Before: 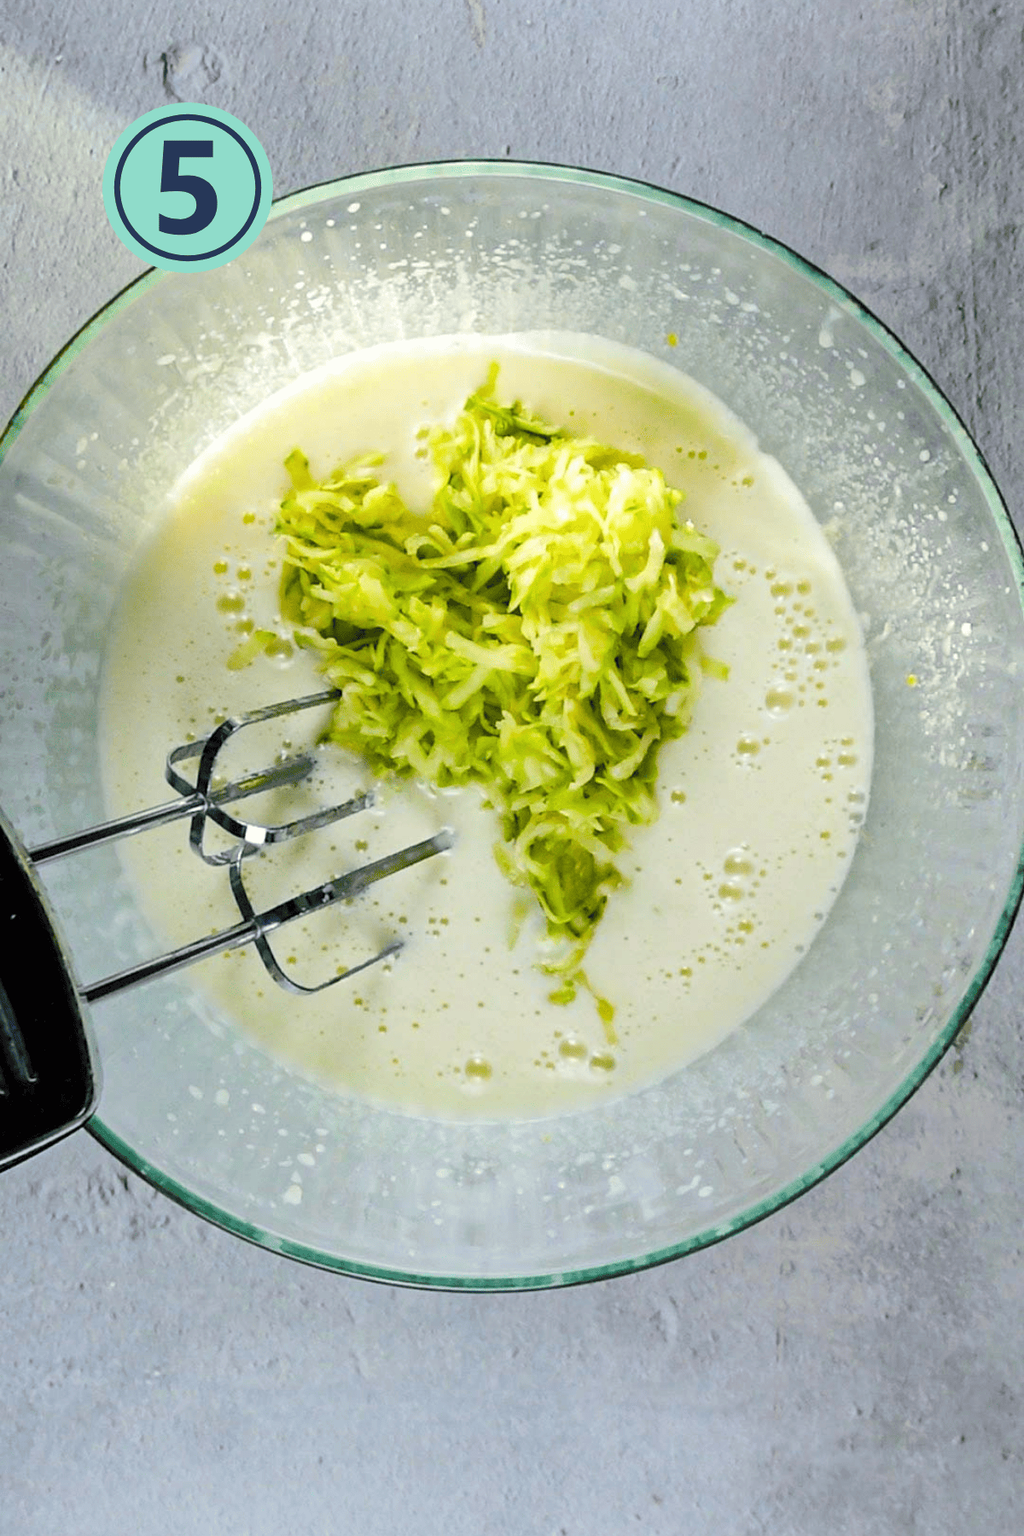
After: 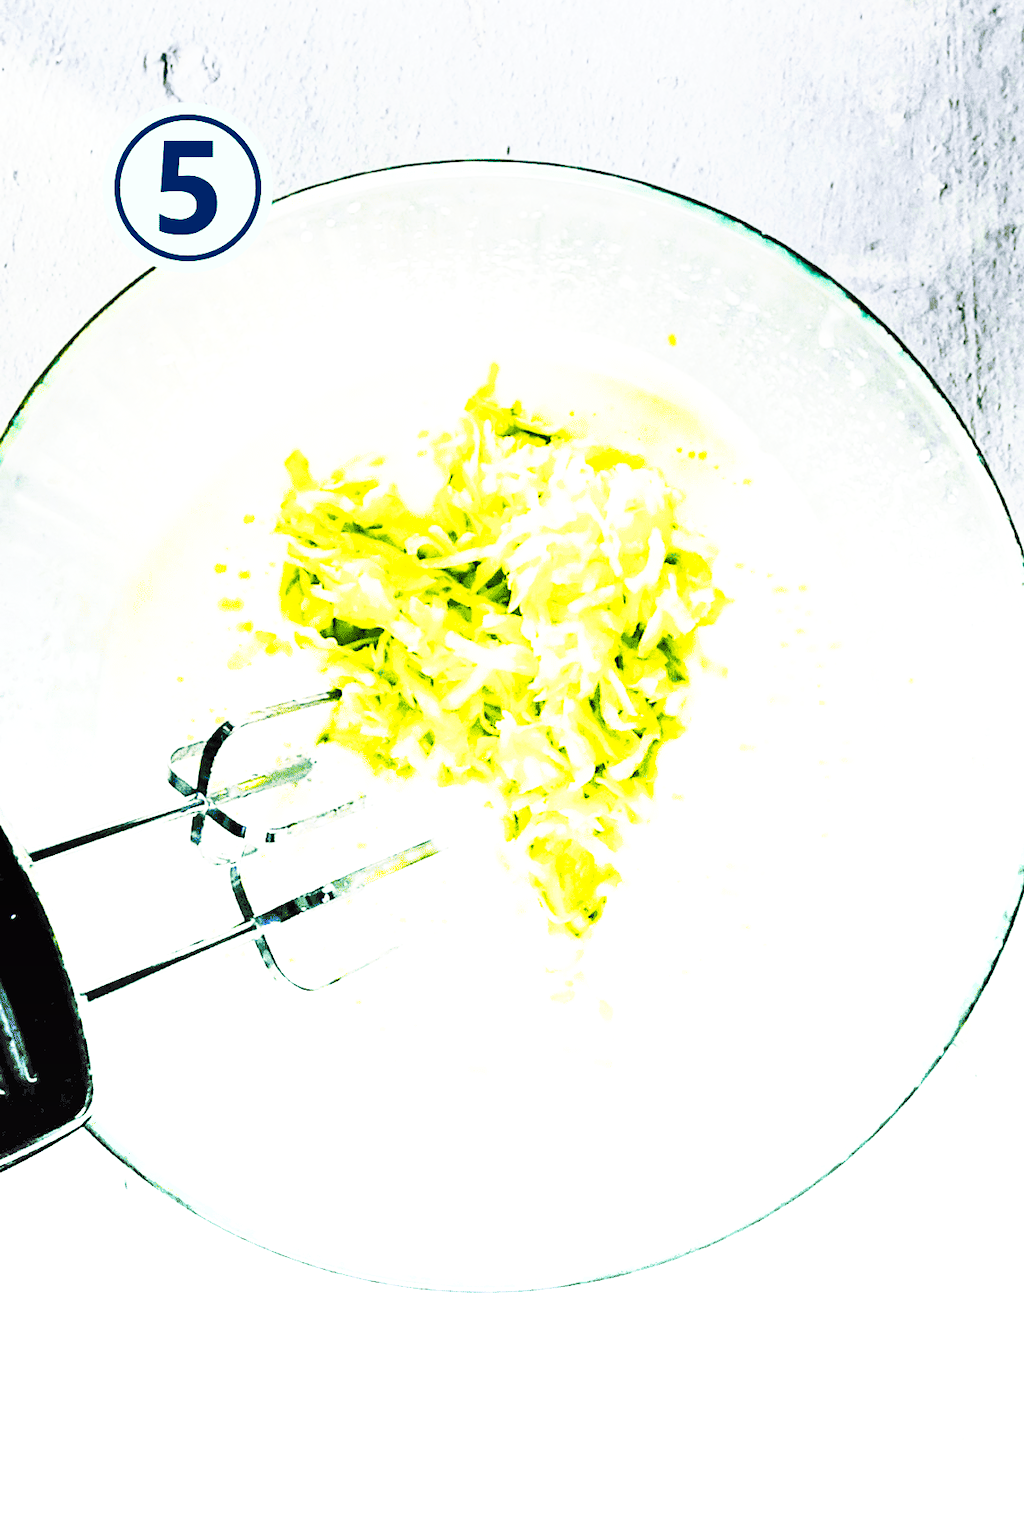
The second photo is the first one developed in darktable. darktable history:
exposure: exposure 0.657 EV, compensate highlight preservation false
tone curve: curves: ch0 [(0, 0) (0.003, 0.003) (0.011, 0.006) (0.025, 0.01) (0.044, 0.015) (0.069, 0.02) (0.1, 0.027) (0.136, 0.036) (0.177, 0.05) (0.224, 0.07) (0.277, 0.12) (0.335, 0.208) (0.399, 0.334) (0.468, 0.473) (0.543, 0.636) (0.623, 0.795) (0.709, 0.907) (0.801, 0.97) (0.898, 0.989) (1, 1)], preserve colors none
graduated density: density -3.9 EV
